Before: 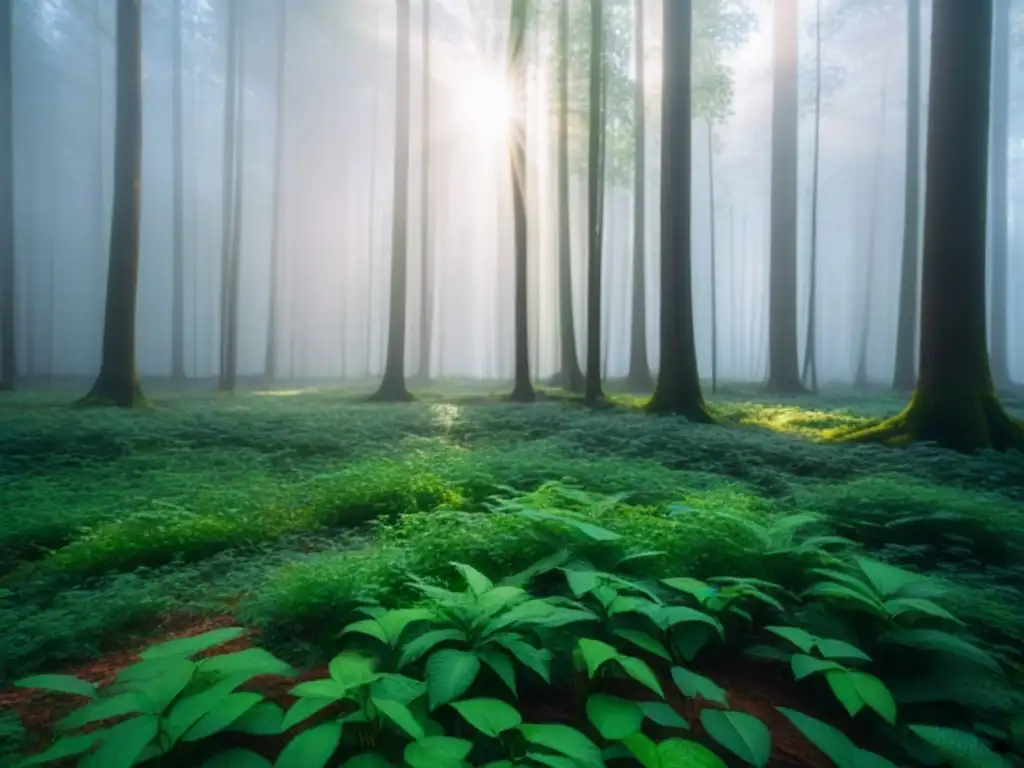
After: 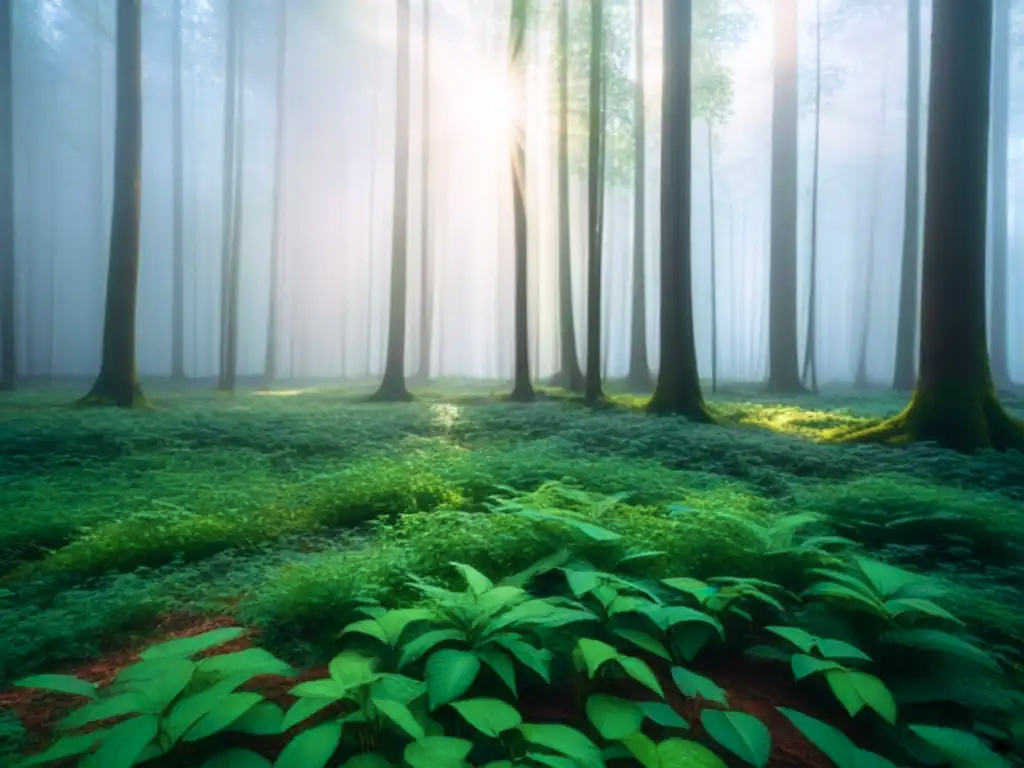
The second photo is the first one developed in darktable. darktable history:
tone curve: curves: ch0 [(0, 0) (0.003, 0.003) (0.011, 0.012) (0.025, 0.027) (0.044, 0.048) (0.069, 0.075) (0.1, 0.108) (0.136, 0.147) (0.177, 0.192) (0.224, 0.243) (0.277, 0.3) (0.335, 0.363) (0.399, 0.433) (0.468, 0.508) (0.543, 0.589) (0.623, 0.676) (0.709, 0.769) (0.801, 0.868) (0.898, 0.949) (1, 1)], color space Lab, independent channels, preserve colors none
velvia: on, module defaults
